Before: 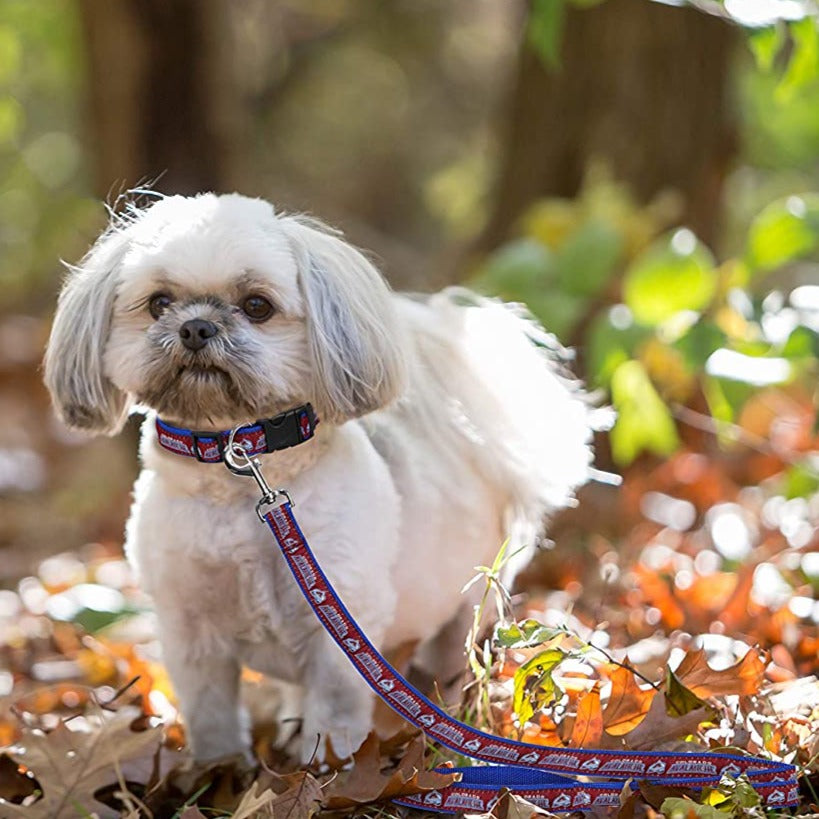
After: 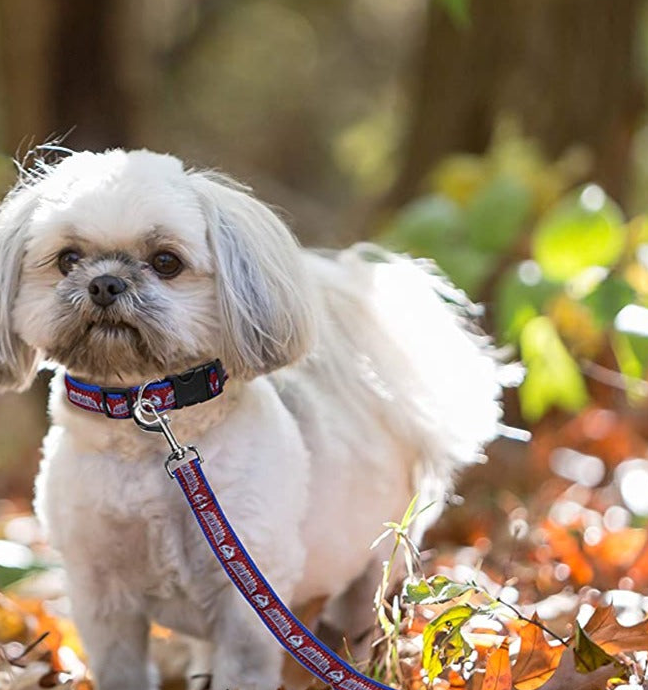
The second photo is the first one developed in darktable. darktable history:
tone equalizer: on, module defaults
crop: left 11.225%, top 5.381%, right 9.565%, bottom 10.314%
